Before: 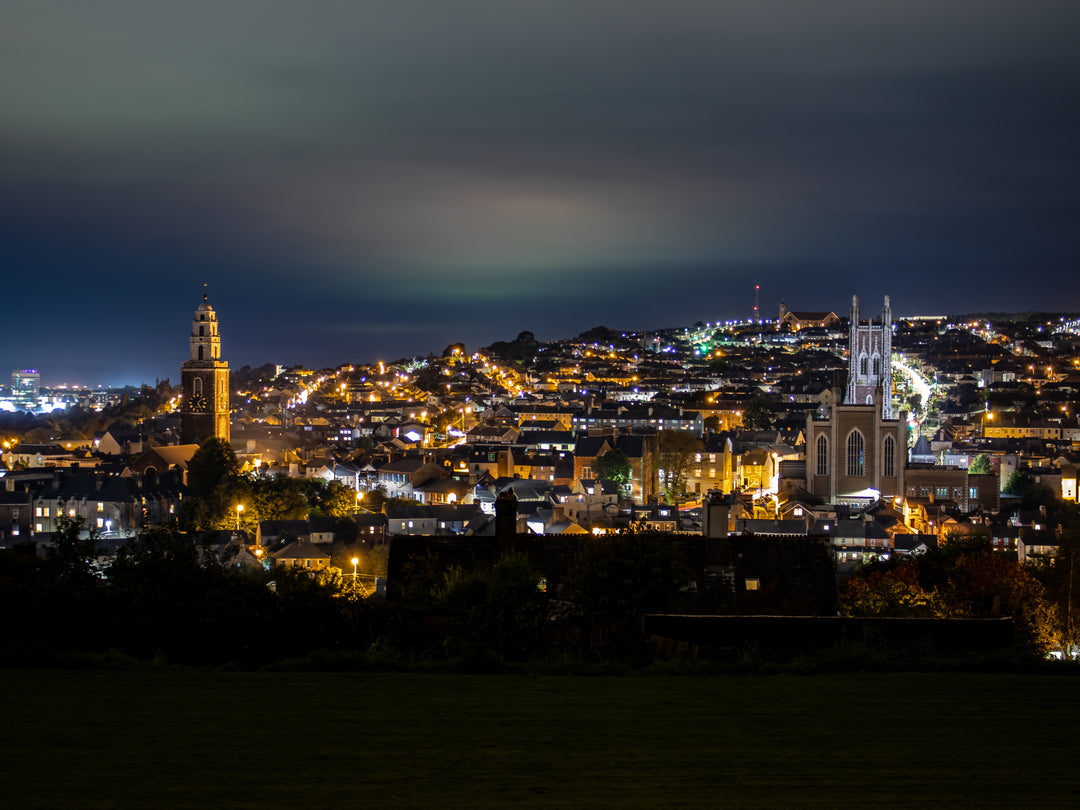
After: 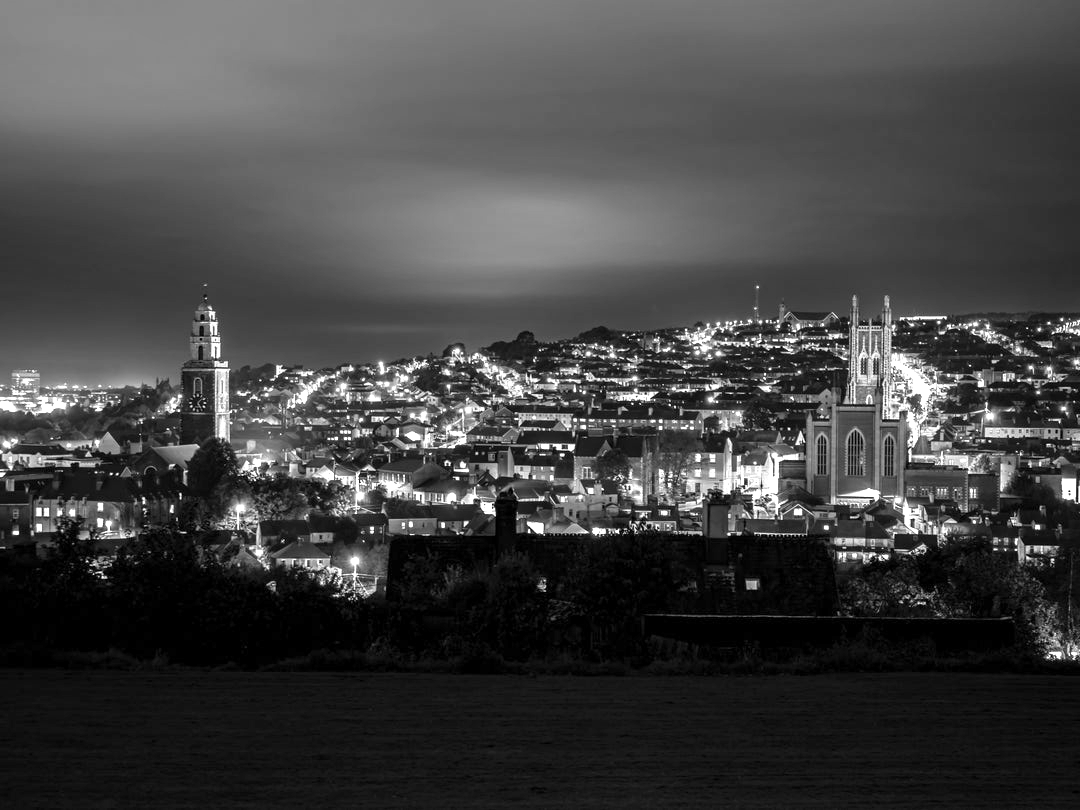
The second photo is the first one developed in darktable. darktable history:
exposure: exposure 1 EV, compensate highlight preservation false
white balance: emerald 1
monochrome: a -6.99, b 35.61, size 1.4
